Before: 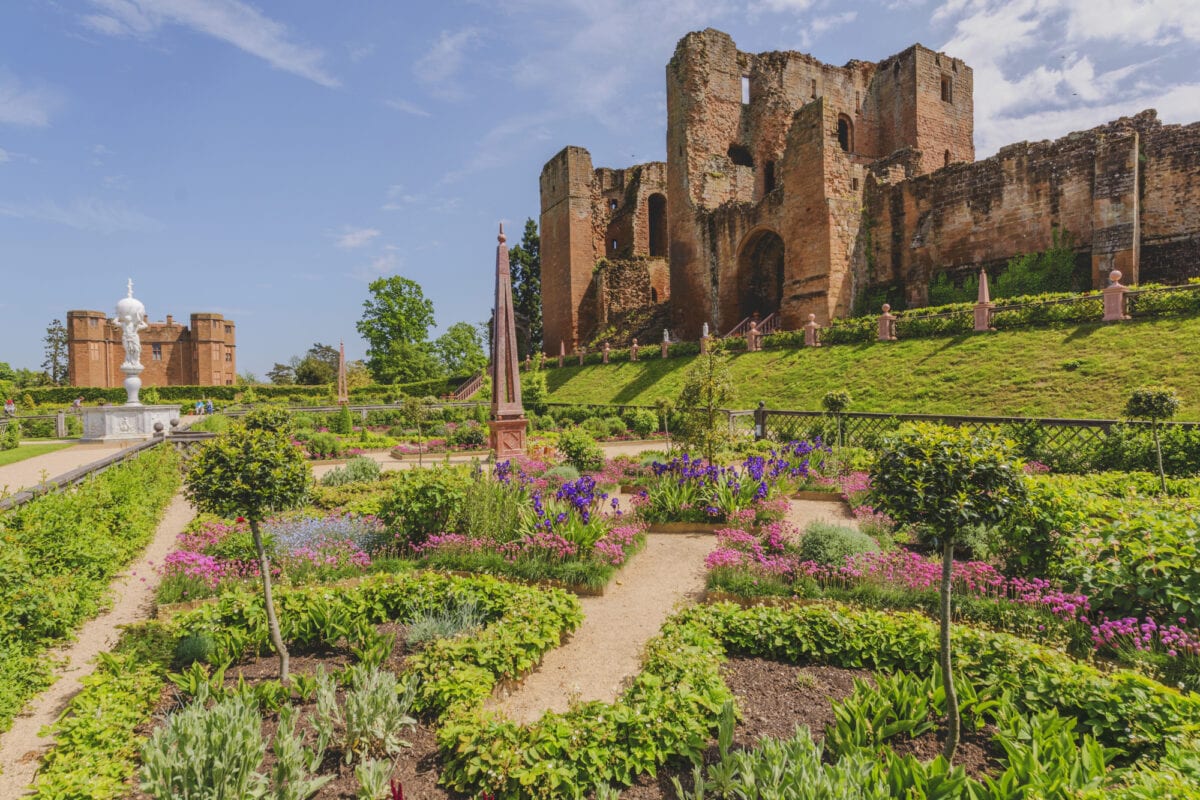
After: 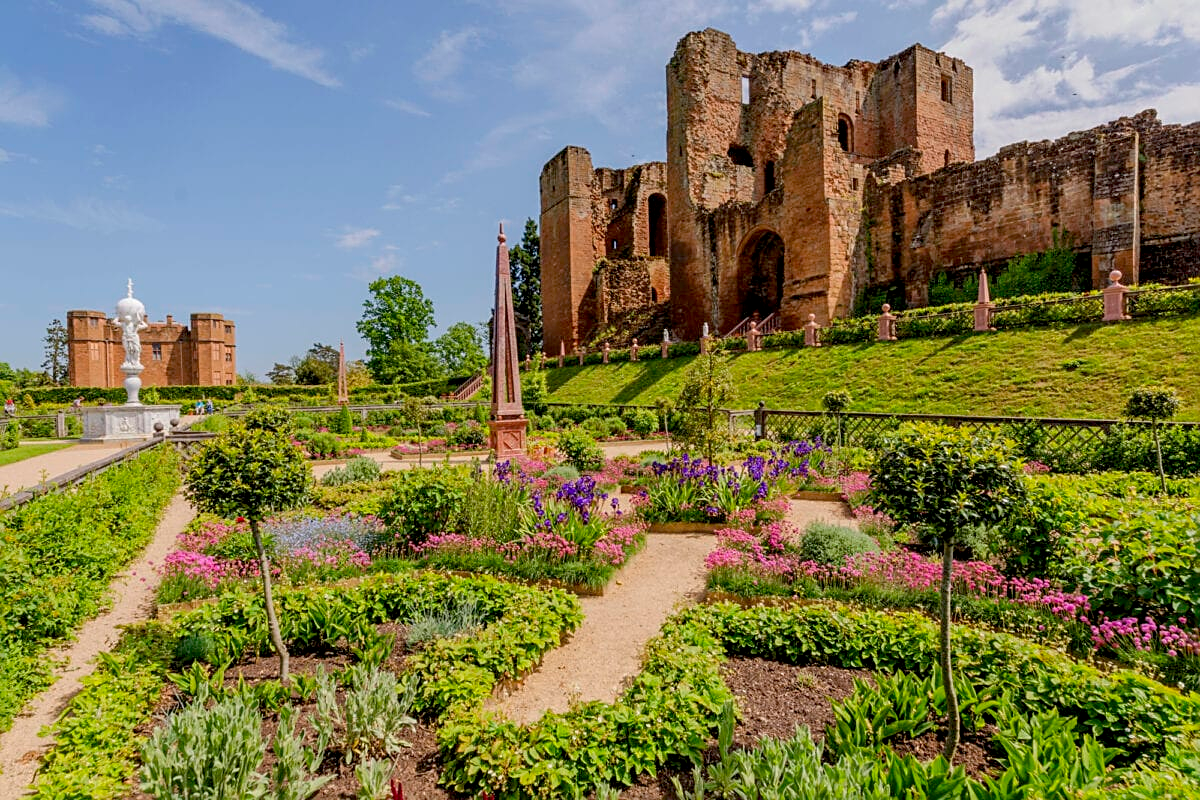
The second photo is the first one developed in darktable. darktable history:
sharpen: on, module defaults
exposure: black level correction 0.018, exposure -0.007 EV, compensate exposure bias true, compensate highlight preservation false
